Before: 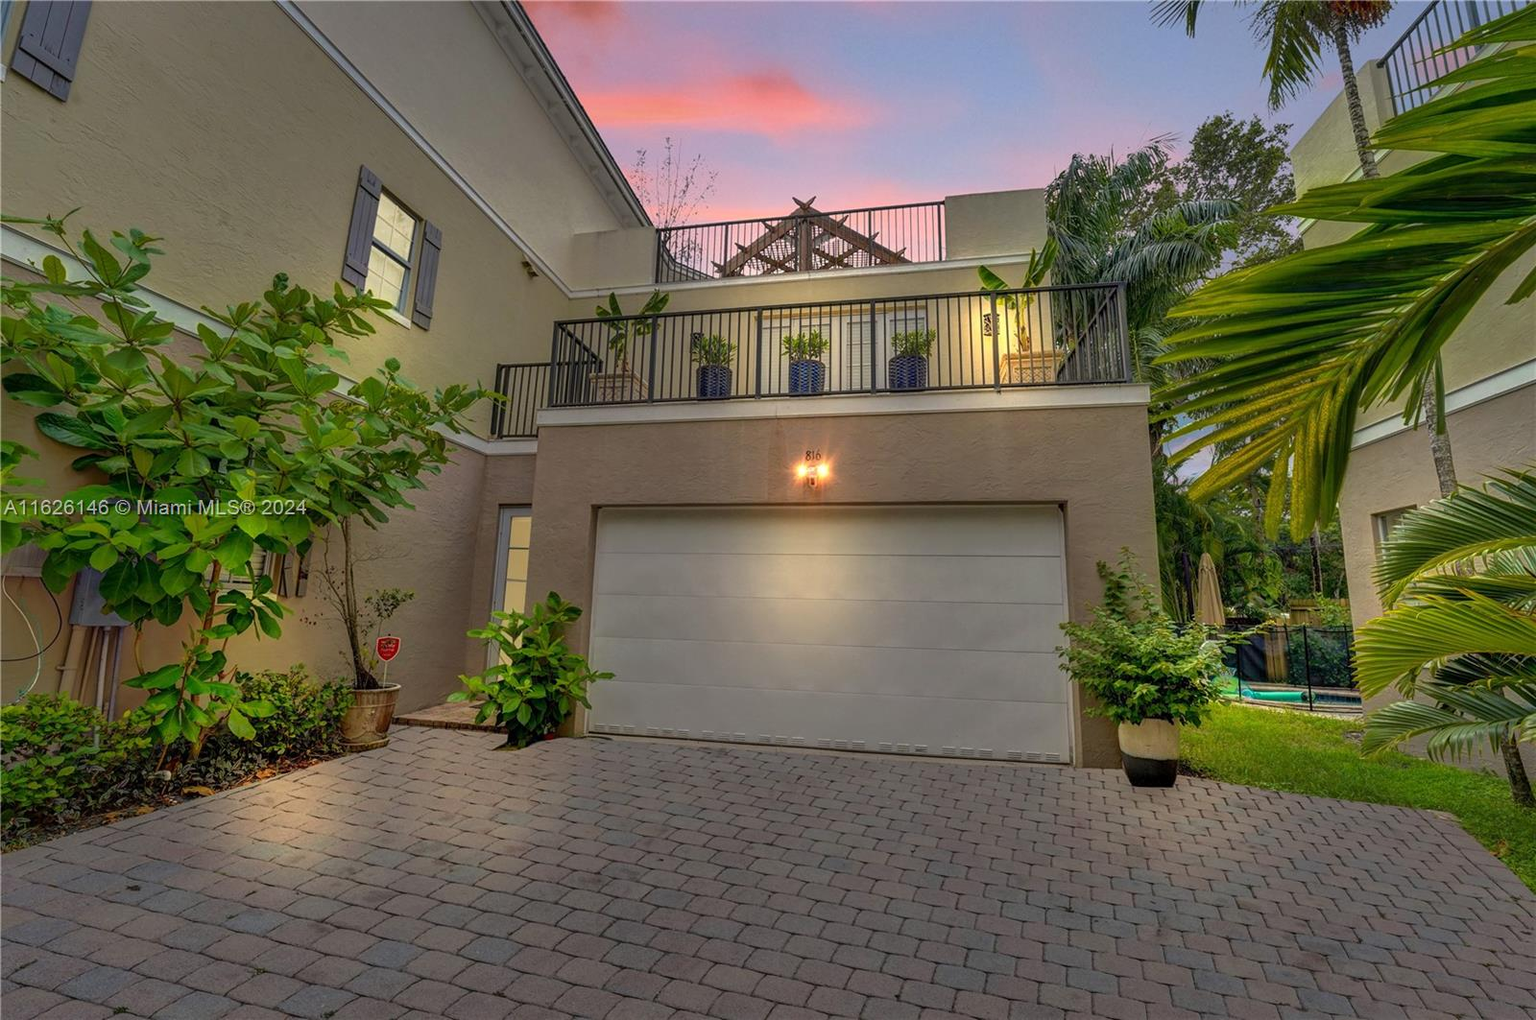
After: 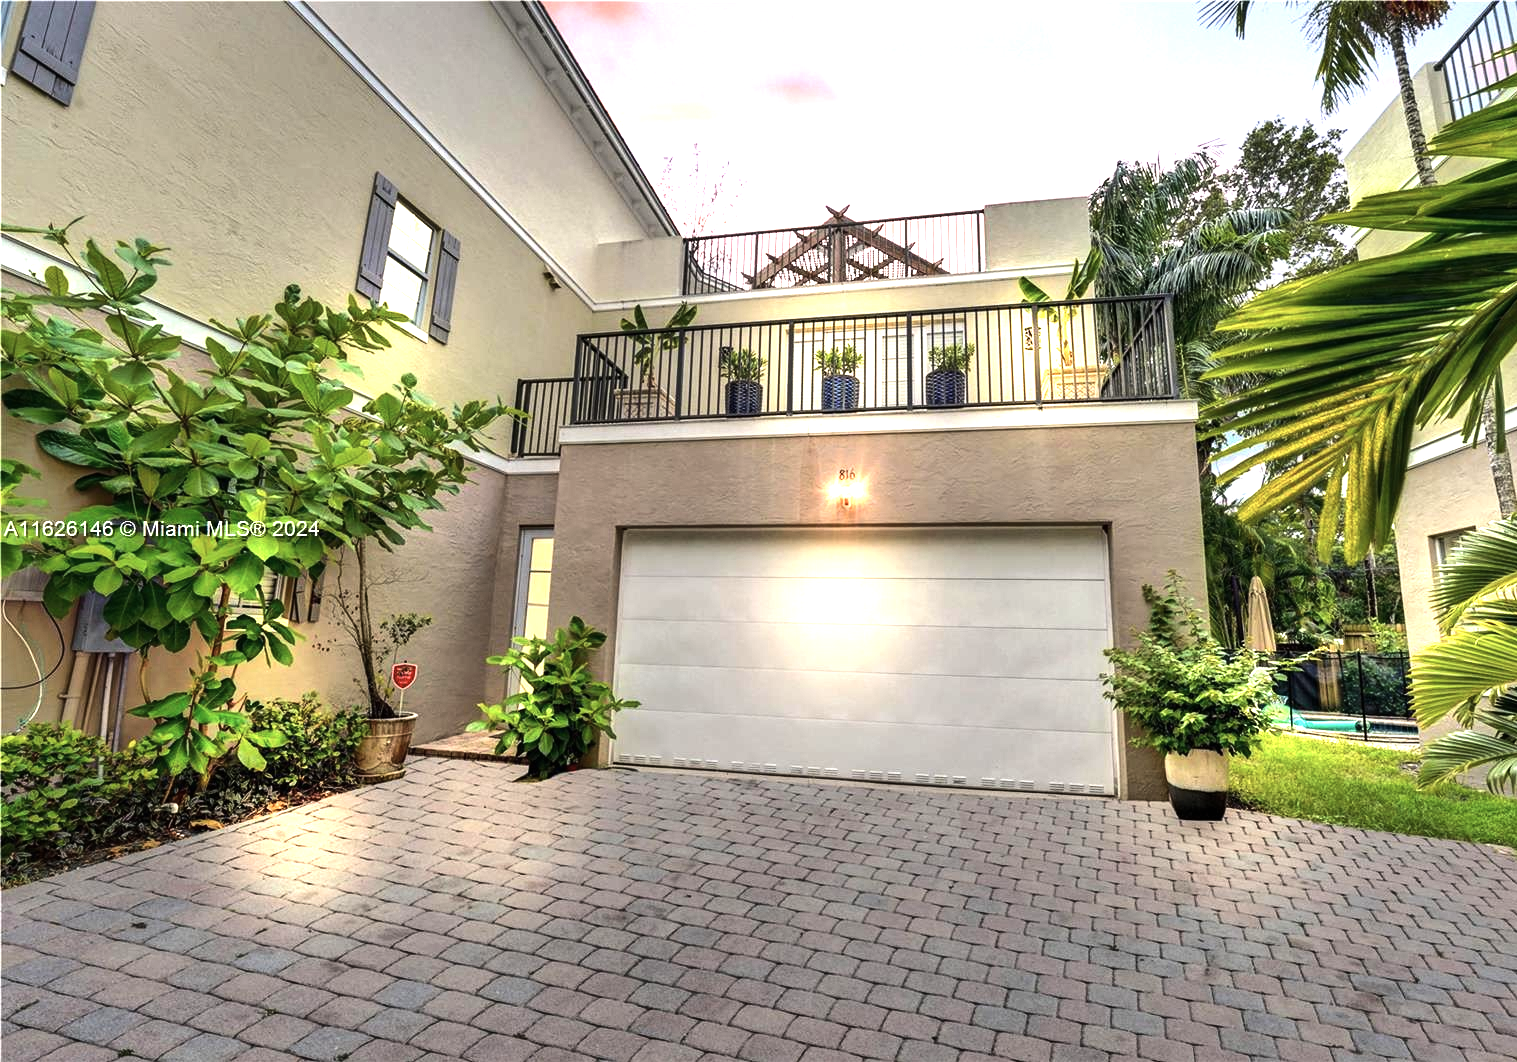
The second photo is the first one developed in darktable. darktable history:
tone equalizer: -8 EV -1.08 EV, -7 EV -1.01 EV, -6 EV -0.867 EV, -5 EV -0.578 EV, -3 EV 0.578 EV, -2 EV 0.867 EV, -1 EV 1.01 EV, +0 EV 1.08 EV, edges refinement/feathering 500, mask exposure compensation -1.57 EV, preserve details no
exposure: black level correction 0, exposure 0.9 EV, compensate highlight preservation false
crop and rotate: right 5.167%
color correction: saturation 0.85
